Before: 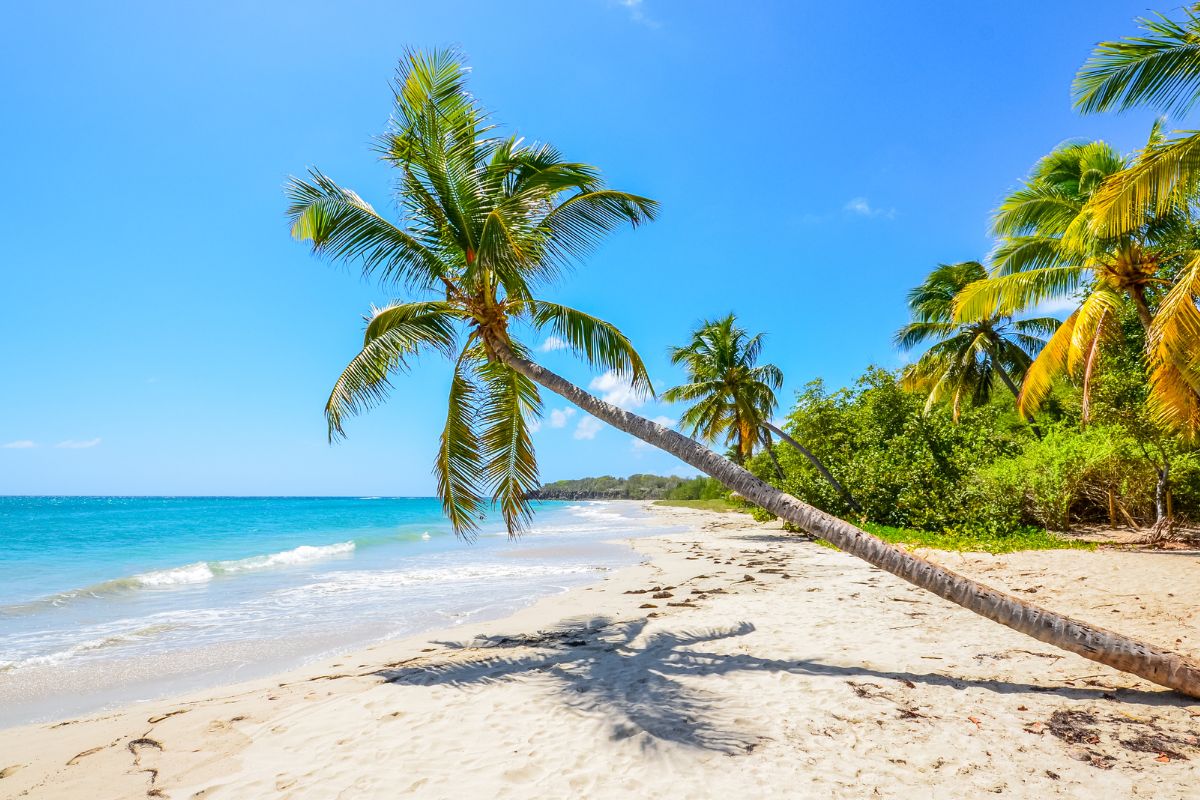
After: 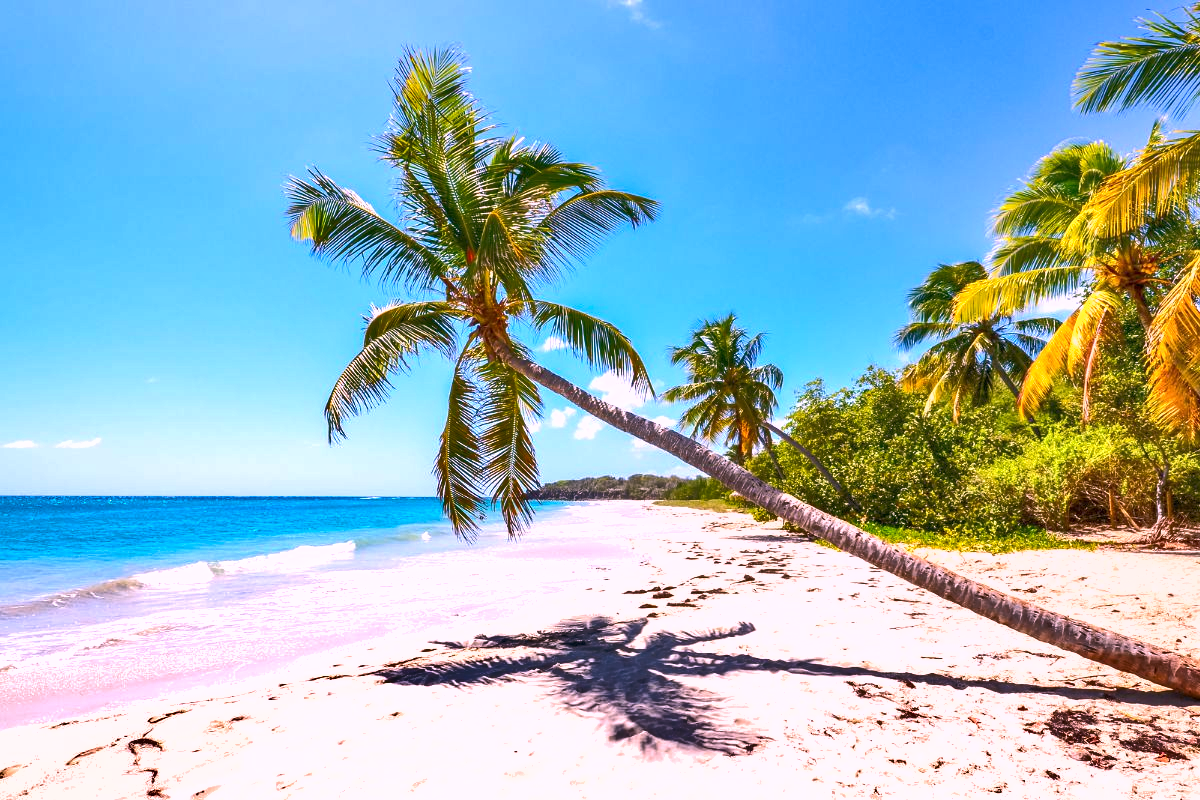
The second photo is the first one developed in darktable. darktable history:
white balance: red 1.188, blue 1.11
rgb curve: curves: ch0 [(0, 0) (0.072, 0.166) (0.217, 0.293) (0.414, 0.42) (1, 1)], compensate middle gray true, preserve colors basic power
tone equalizer: -8 EV -0.417 EV, -7 EV -0.389 EV, -6 EV -0.333 EV, -5 EV -0.222 EV, -3 EV 0.222 EV, -2 EV 0.333 EV, -1 EV 0.389 EV, +0 EV 0.417 EV, edges refinement/feathering 500, mask exposure compensation -1.57 EV, preserve details no
shadows and highlights: low approximation 0.01, soften with gaussian
